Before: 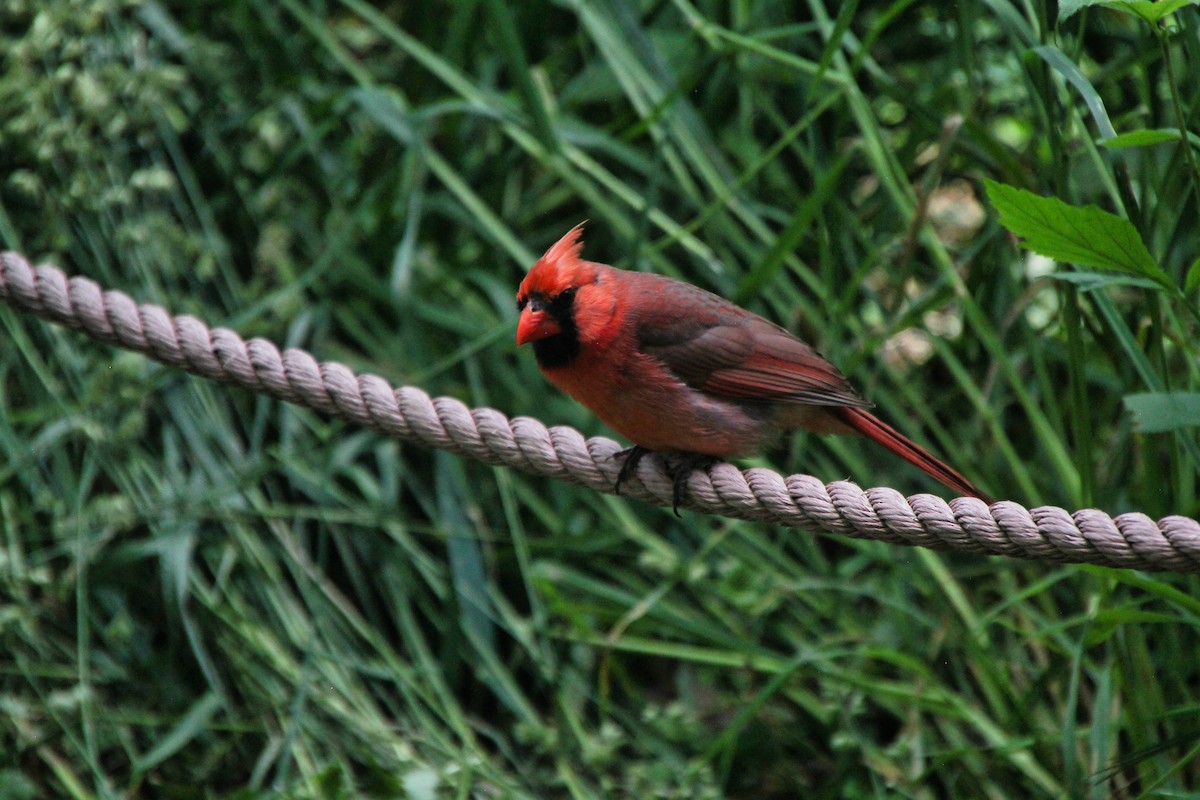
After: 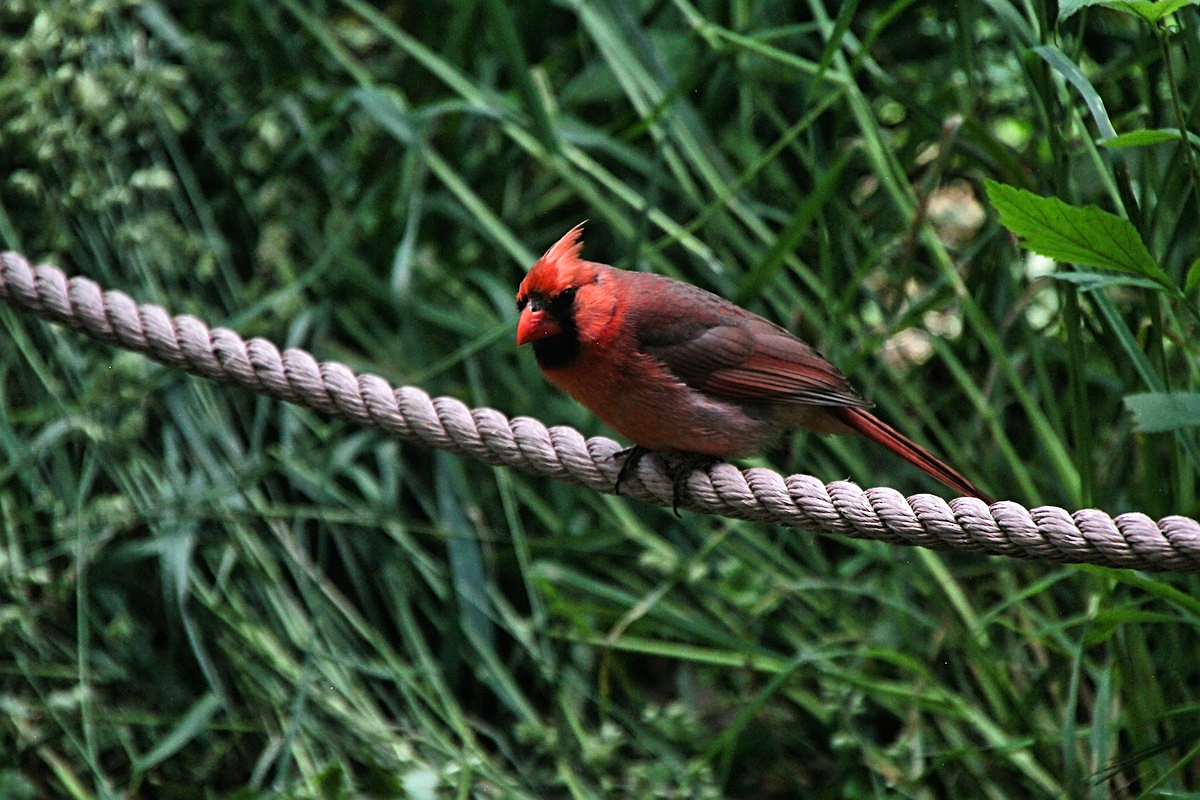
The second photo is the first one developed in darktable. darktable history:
sharpen: on, module defaults
tone equalizer: -8 EV -0.417 EV, -7 EV -0.389 EV, -6 EV -0.333 EV, -5 EV -0.222 EV, -3 EV 0.222 EV, -2 EV 0.333 EV, -1 EV 0.389 EV, +0 EV 0.417 EV, edges refinement/feathering 500, mask exposure compensation -1.57 EV, preserve details no
